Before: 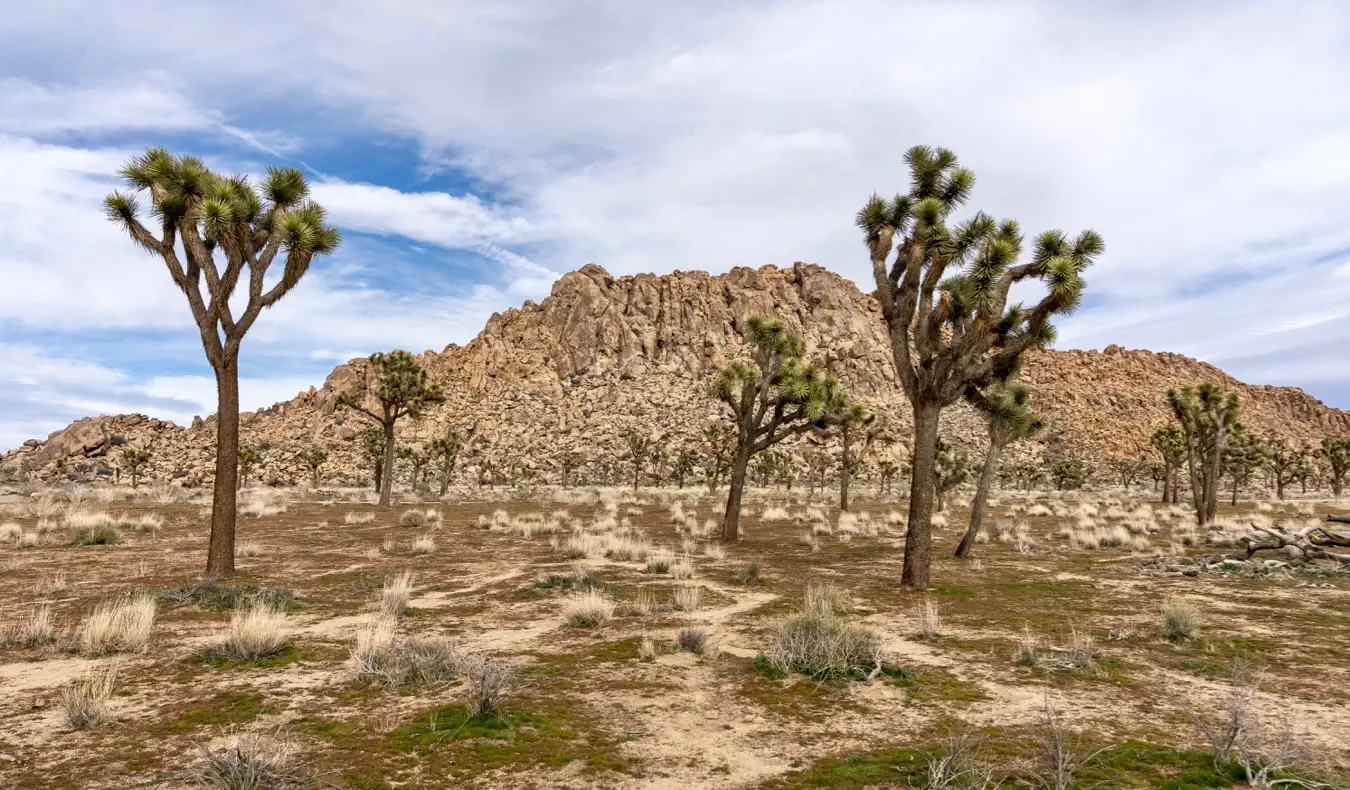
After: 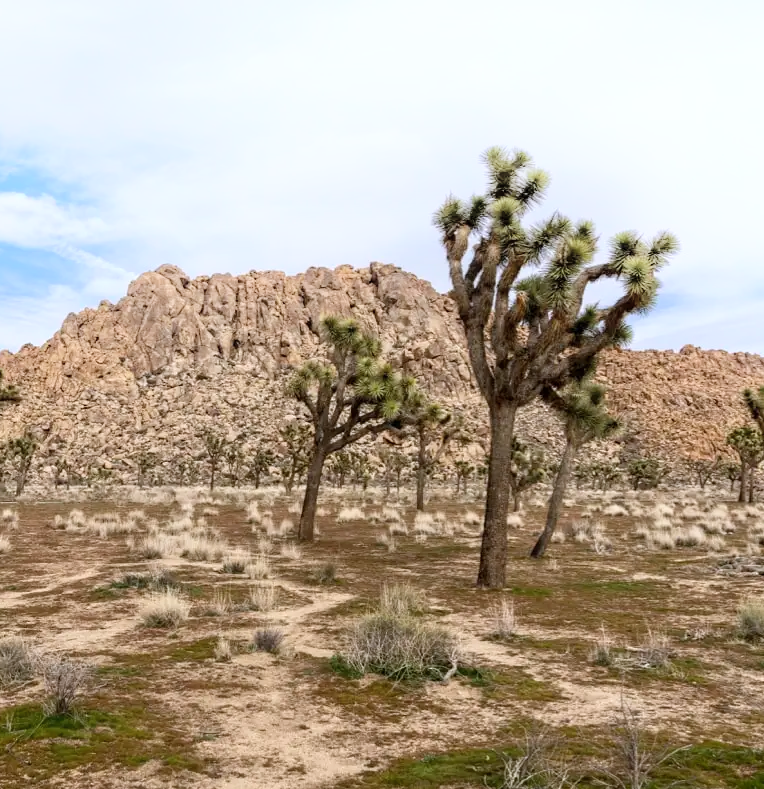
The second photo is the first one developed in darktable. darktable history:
shadows and highlights: shadows -90, highlights 90, soften with gaussian
crop: left 31.458%, top 0%, right 11.876%
color correction: highlights a* -0.137, highlights b* -5.91, shadows a* -0.137, shadows b* -0.137
